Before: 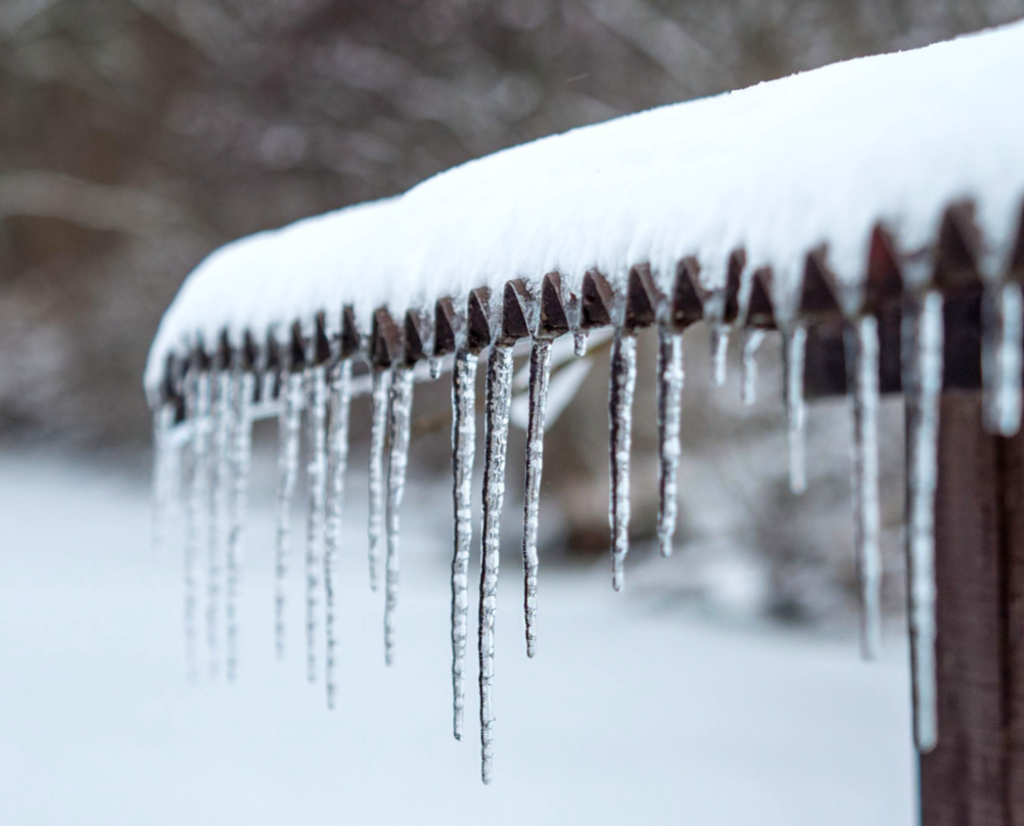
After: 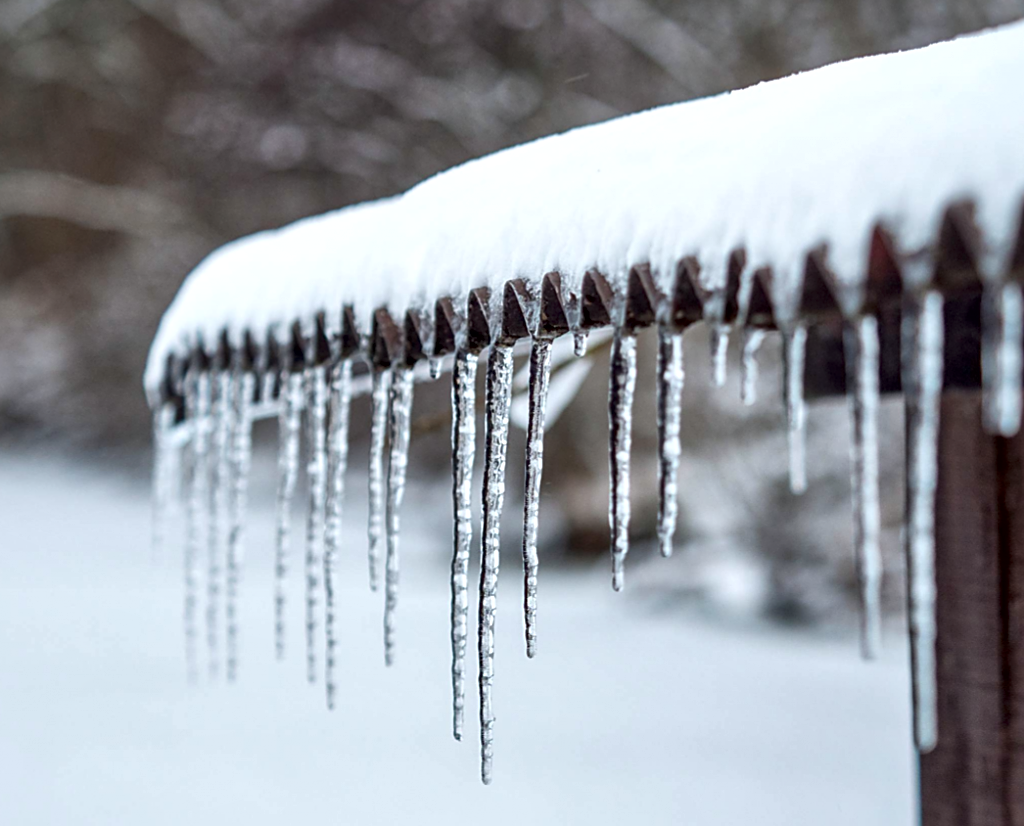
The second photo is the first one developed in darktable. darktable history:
local contrast: mode bilateral grid, contrast 51, coarseness 50, detail 150%, midtone range 0.2
exposure: compensate highlight preservation false
sharpen: on, module defaults
